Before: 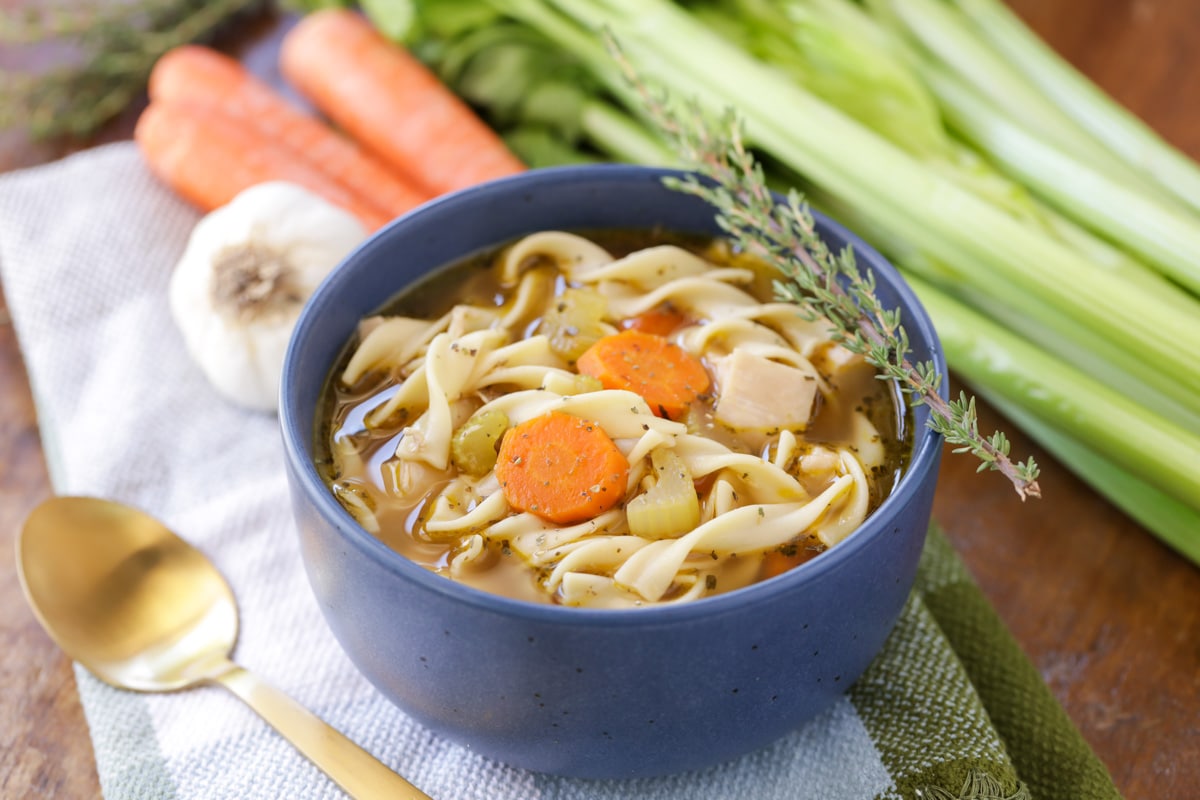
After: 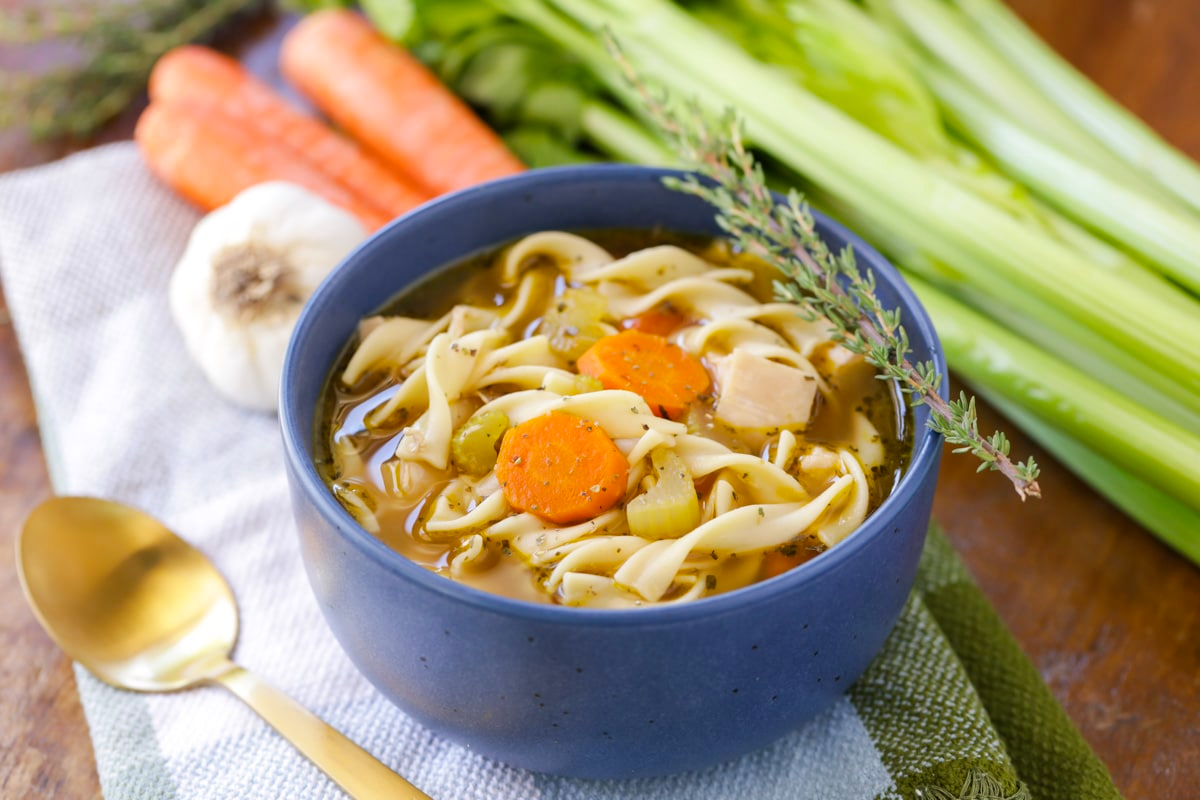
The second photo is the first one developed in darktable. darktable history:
color balance rgb: shadows lift › chroma 2.042%, shadows lift › hue 247.55°, perceptual saturation grading › global saturation 19.715%
